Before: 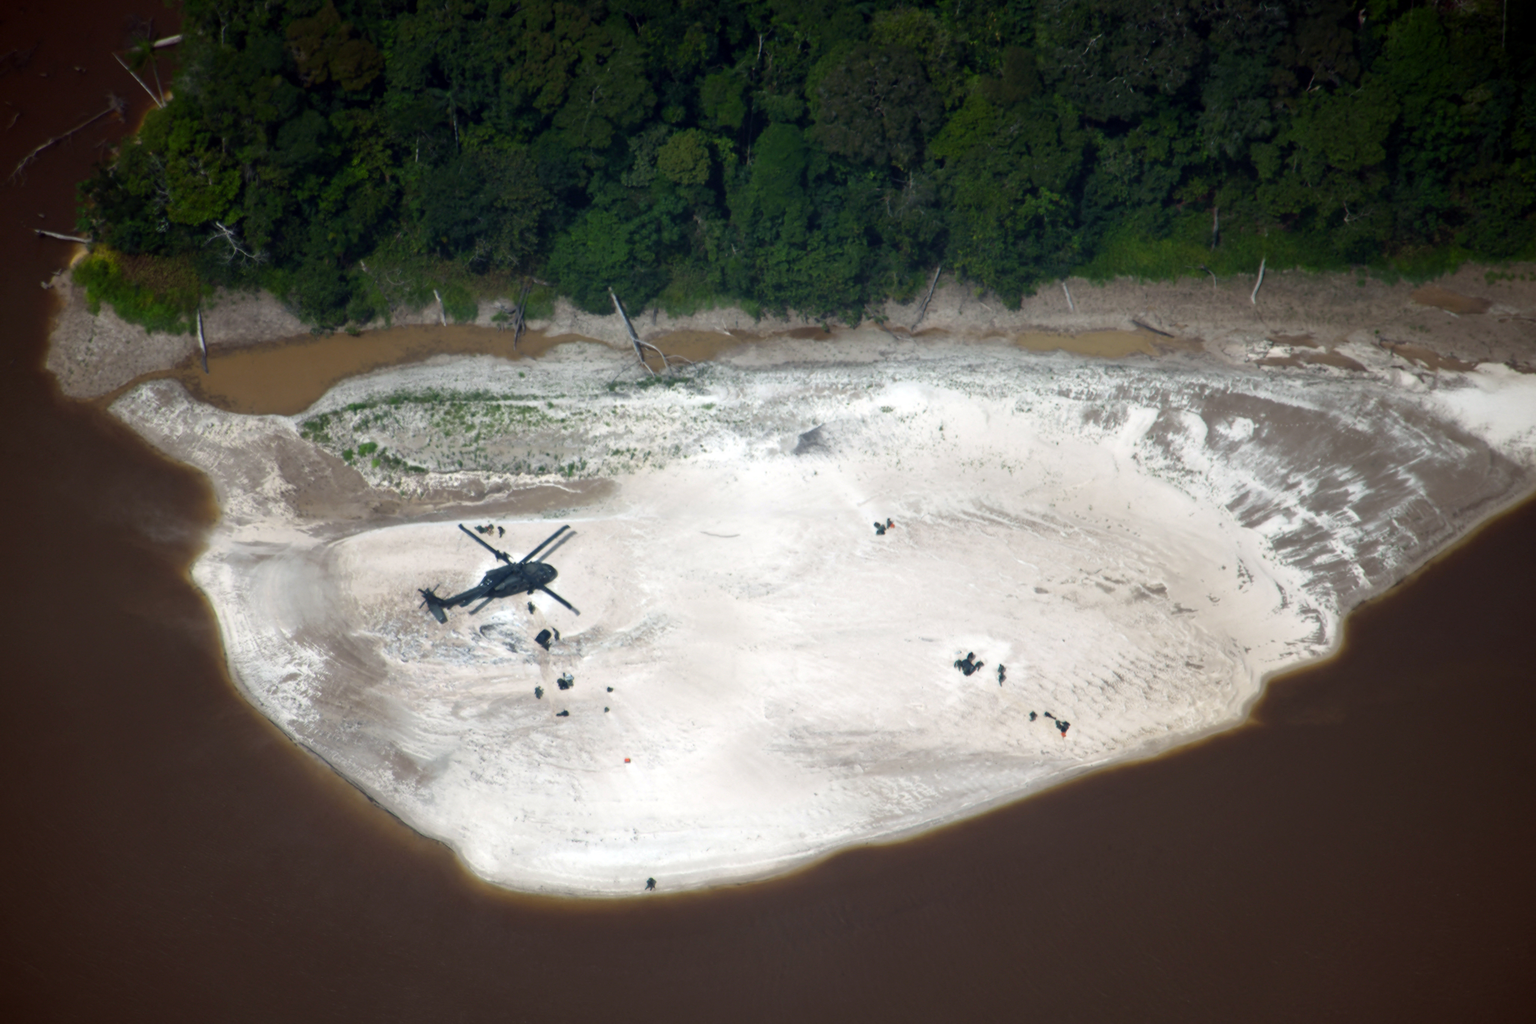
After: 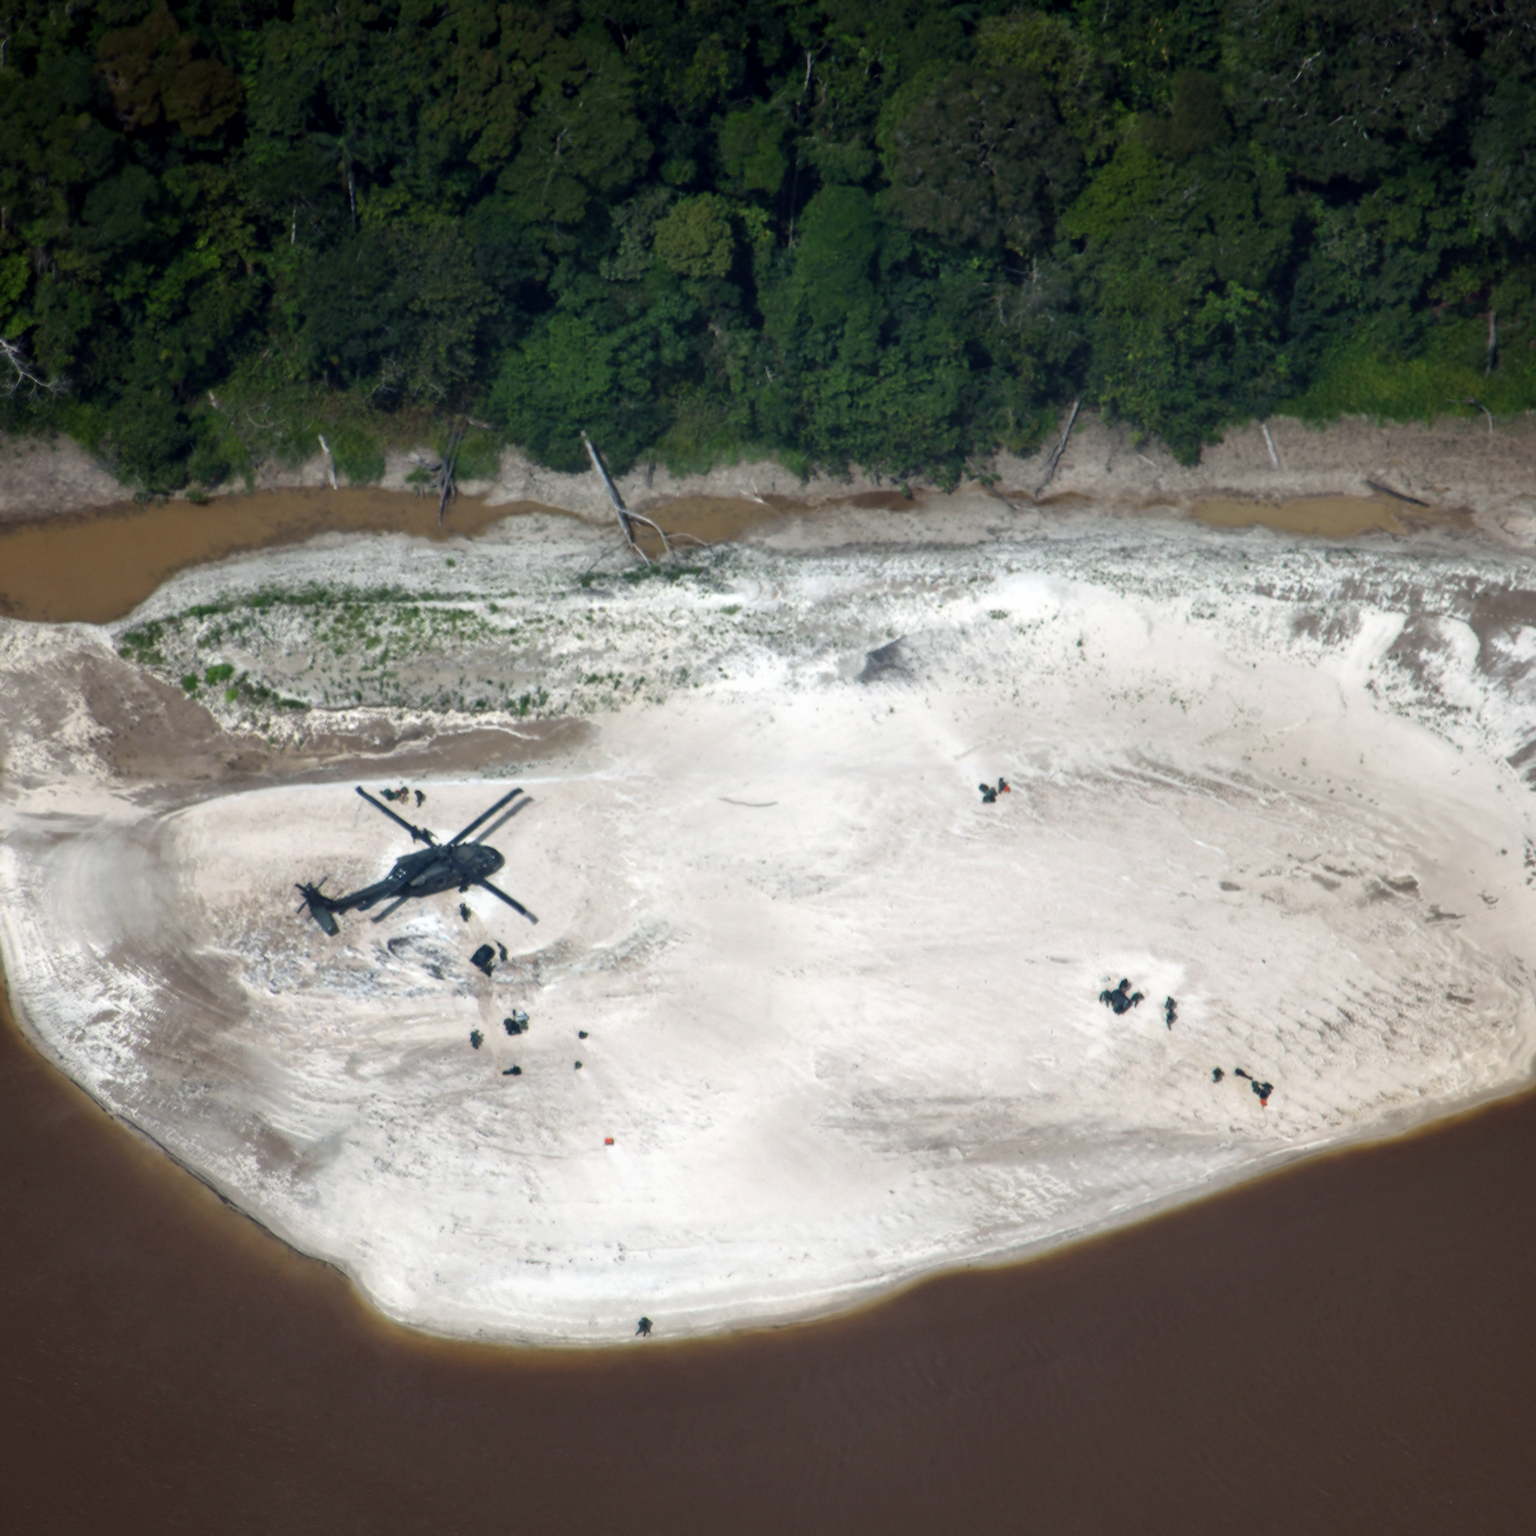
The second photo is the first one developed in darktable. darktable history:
crop and rotate: left 14.436%, right 18.898%
local contrast: on, module defaults
